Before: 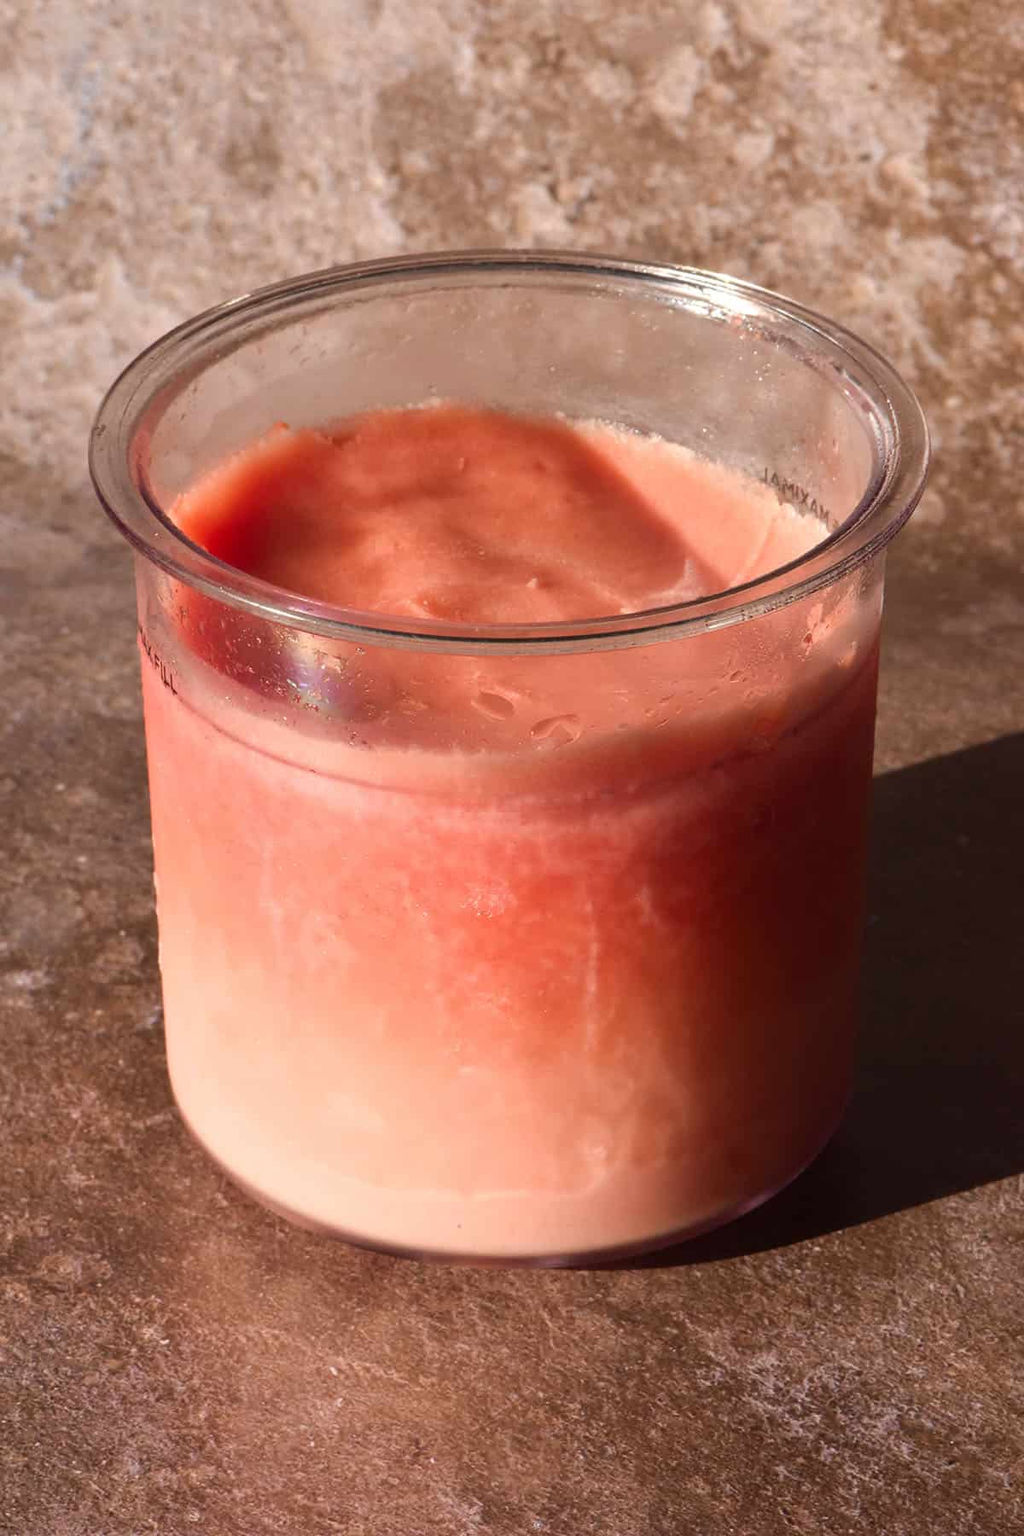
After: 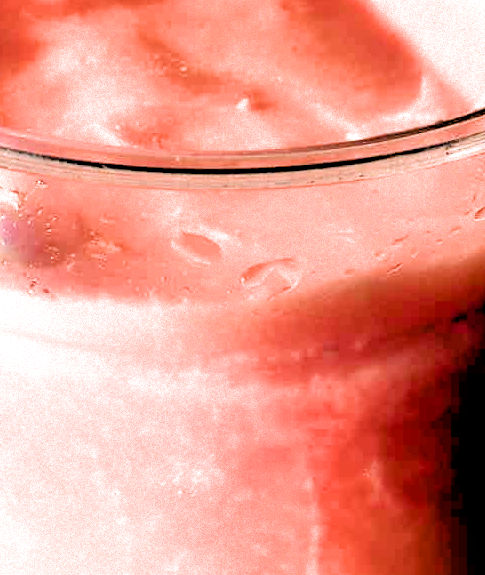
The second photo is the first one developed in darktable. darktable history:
crop: left 31.751%, top 32.172%, right 27.8%, bottom 35.83%
color balance rgb: perceptual saturation grading › global saturation 20%, perceptual saturation grading › highlights -50%, perceptual saturation grading › shadows 30%, perceptual brilliance grading › global brilliance 10%, perceptual brilliance grading › shadows 15%
filmic rgb: black relative exposure -1 EV, white relative exposure 2.05 EV, hardness 1.52, contrast 2.25, enable highlight reconstruction true
